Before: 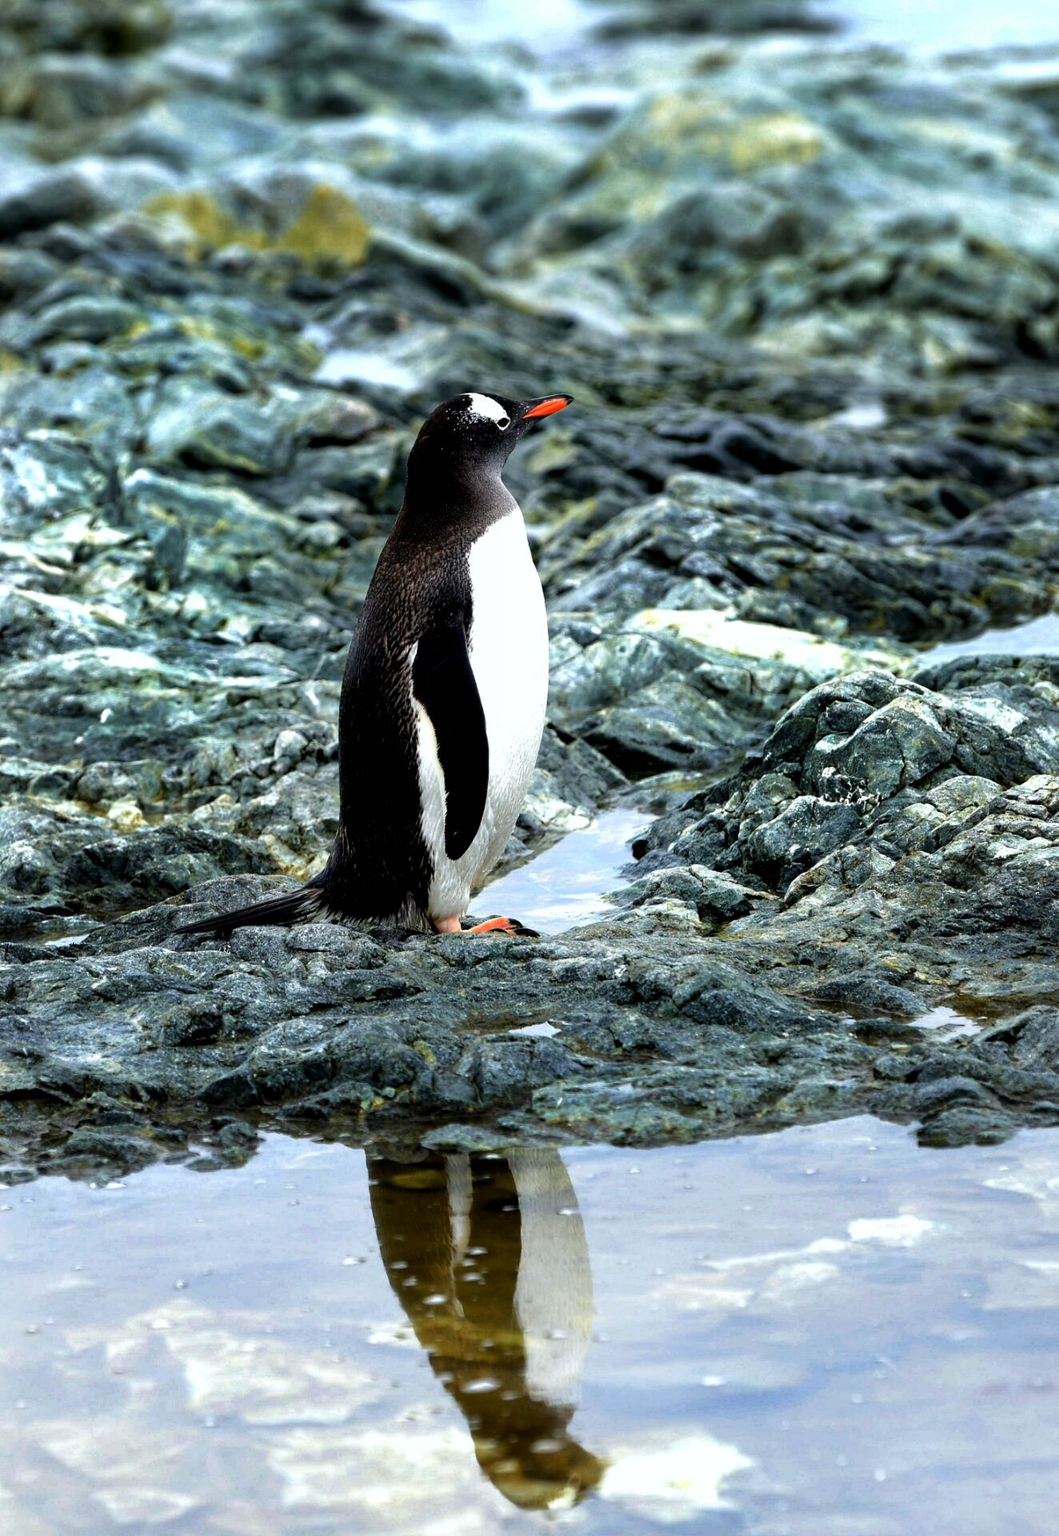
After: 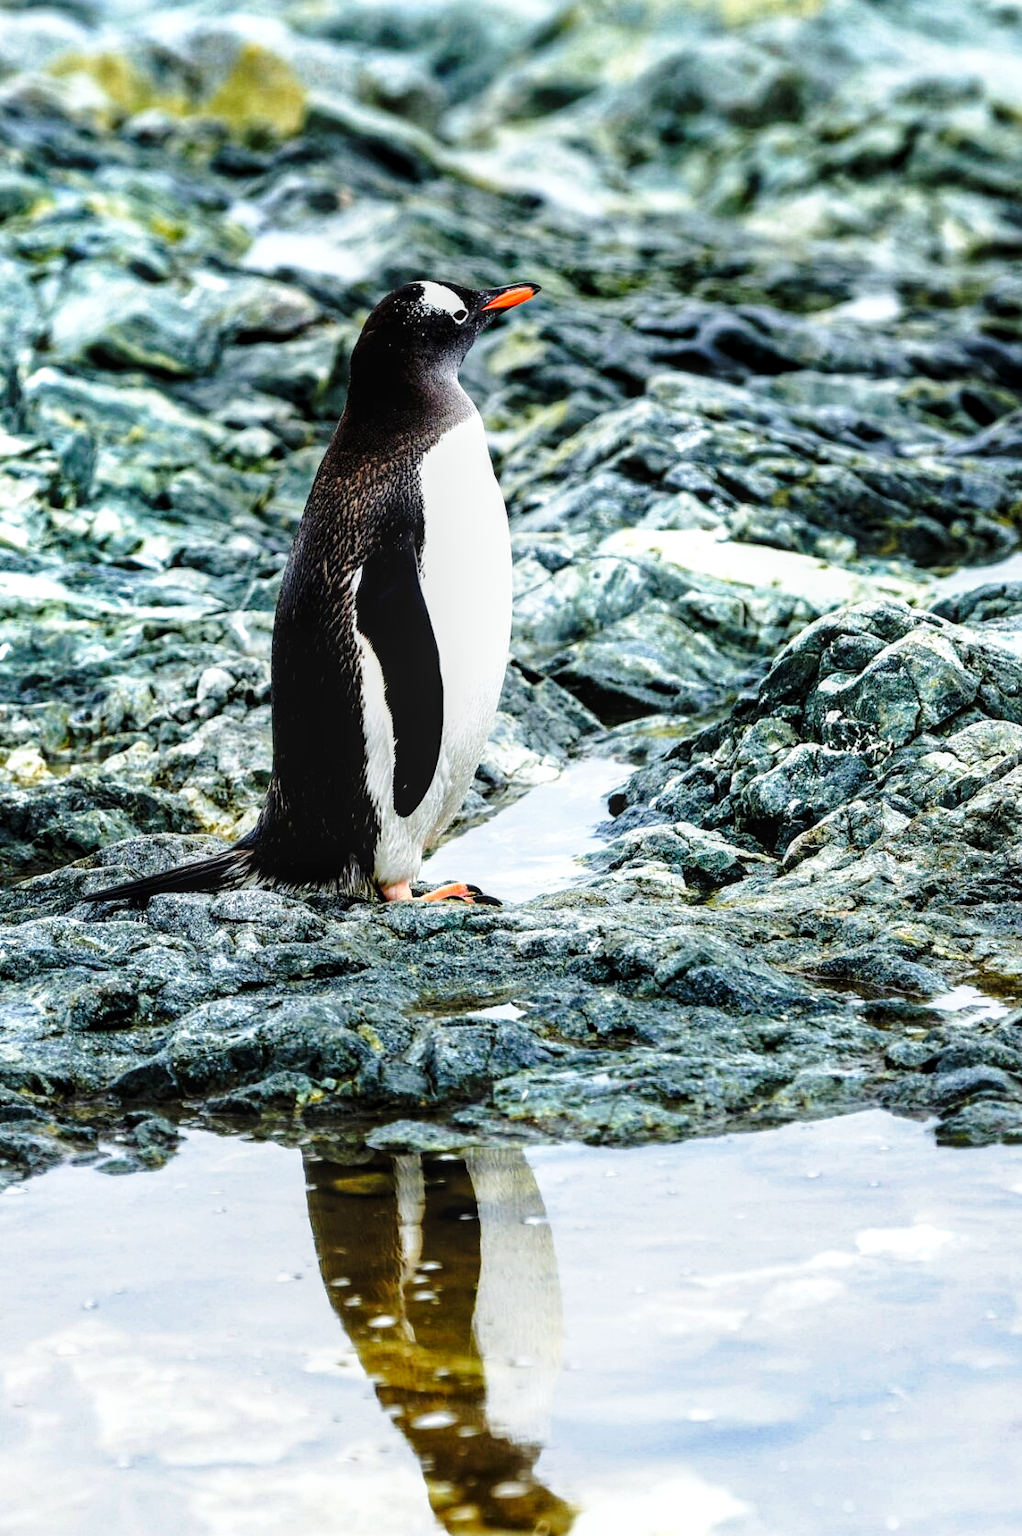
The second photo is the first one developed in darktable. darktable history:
base curve: curves: ch0 [(0, 0) (0.028, 0.03) (0.121, 0.232) (0.46, 0.748) (0.859, 0.968) (1, 1)], preserve colors none
local contrast: on, module defaults
crop and rotate: left 9.684%, top 9.679%, right 6.15%, bottom 3.167%
